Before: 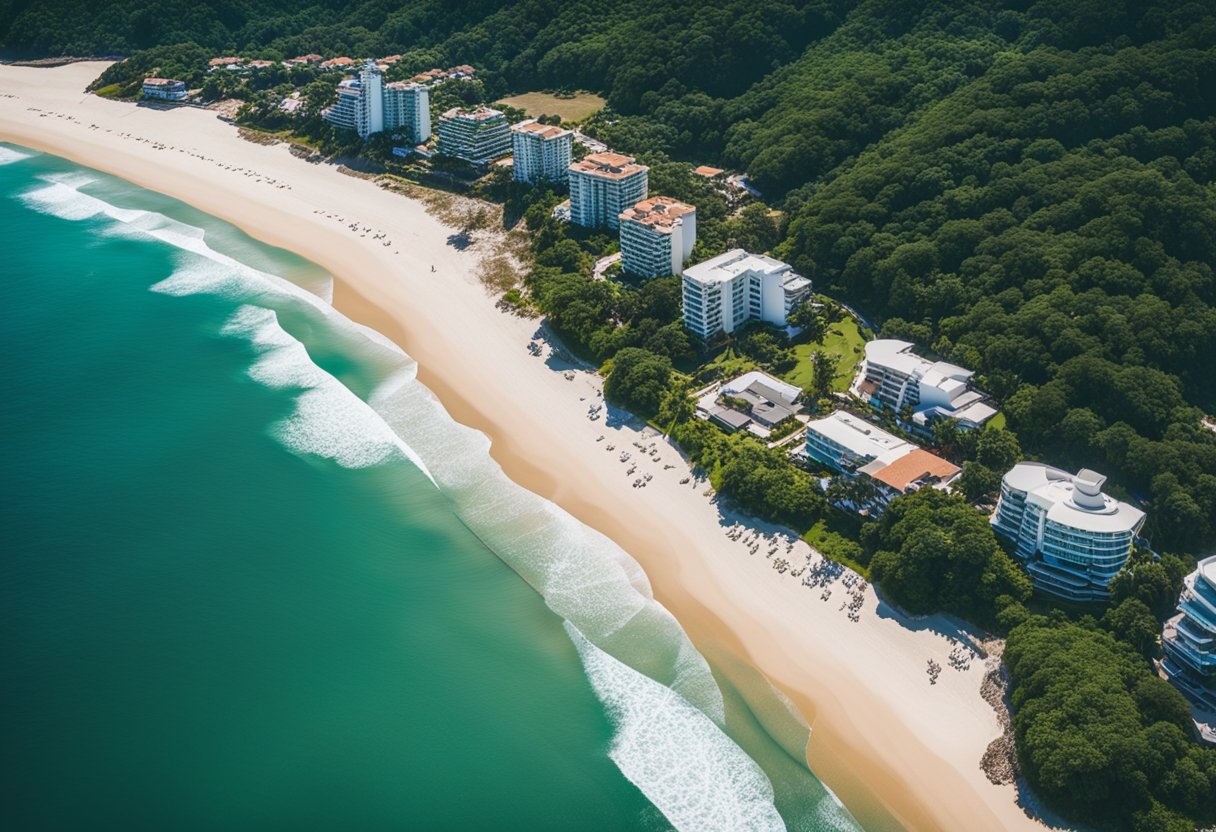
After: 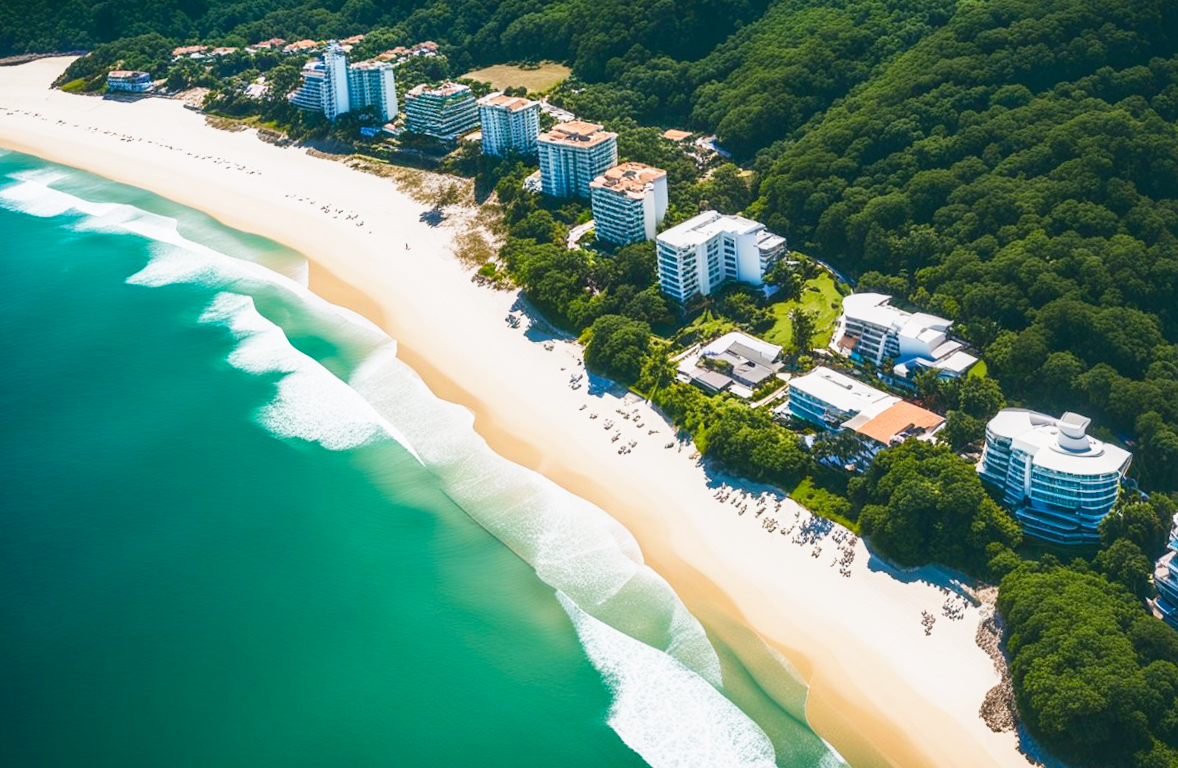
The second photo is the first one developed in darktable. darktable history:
rotate and perspective: rotation -3°, crop left 0.031, crop right 0.968, crop top 0.07, crop bottom 0.93
base curve: curves: ch0 [(0, 0) (0.579, 0.807) (1, 1)], preserve colors none
color balance rgb: linear chroma grading › shadows 32%, linear chroma grading › global chroma -2%, linear chroma grading › mid-tones 4%, perceptual saturation grading › global saturation -2%, perceptual saturation grading › highlights -8%, perceptual saturation grading › mid-tones 8%, perceptual saturation grading › shadows 4%, perceptual brilliance grading › highlights 8%, perceptual brilliance grading › mid-tones 4%, perceptual brilliance grading › shadows 2%, global vibrance 16%, saturation formula JzAzBz (2021)
exposure: exposure -0.157 EV, compensate highlight preservation false
